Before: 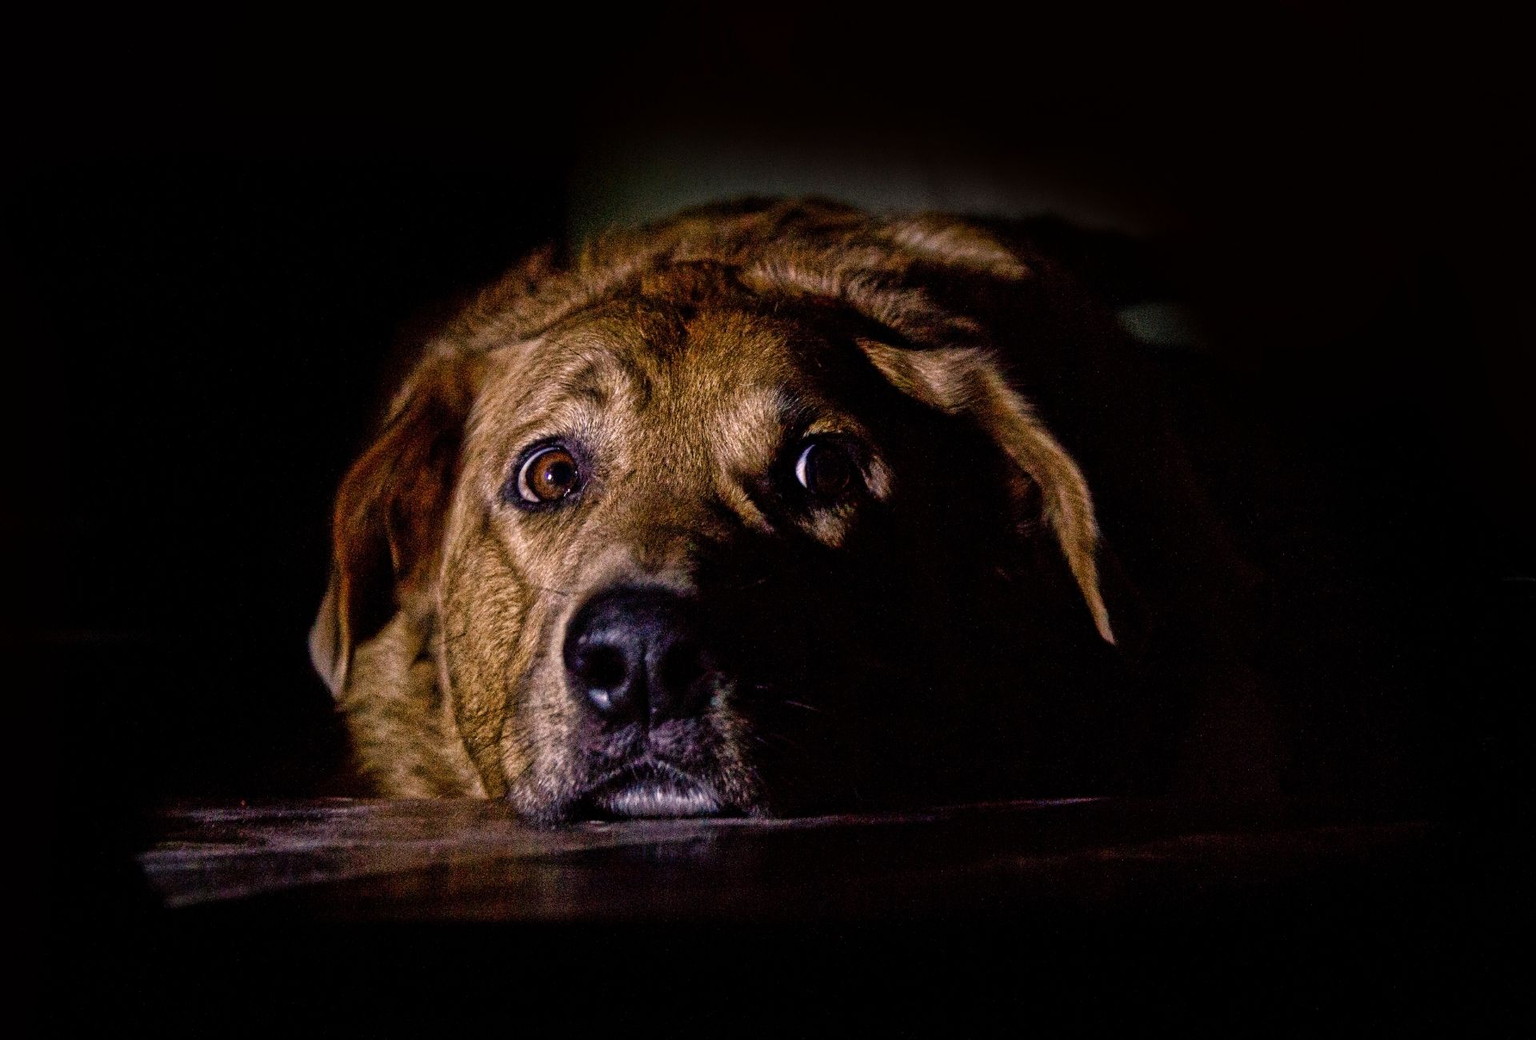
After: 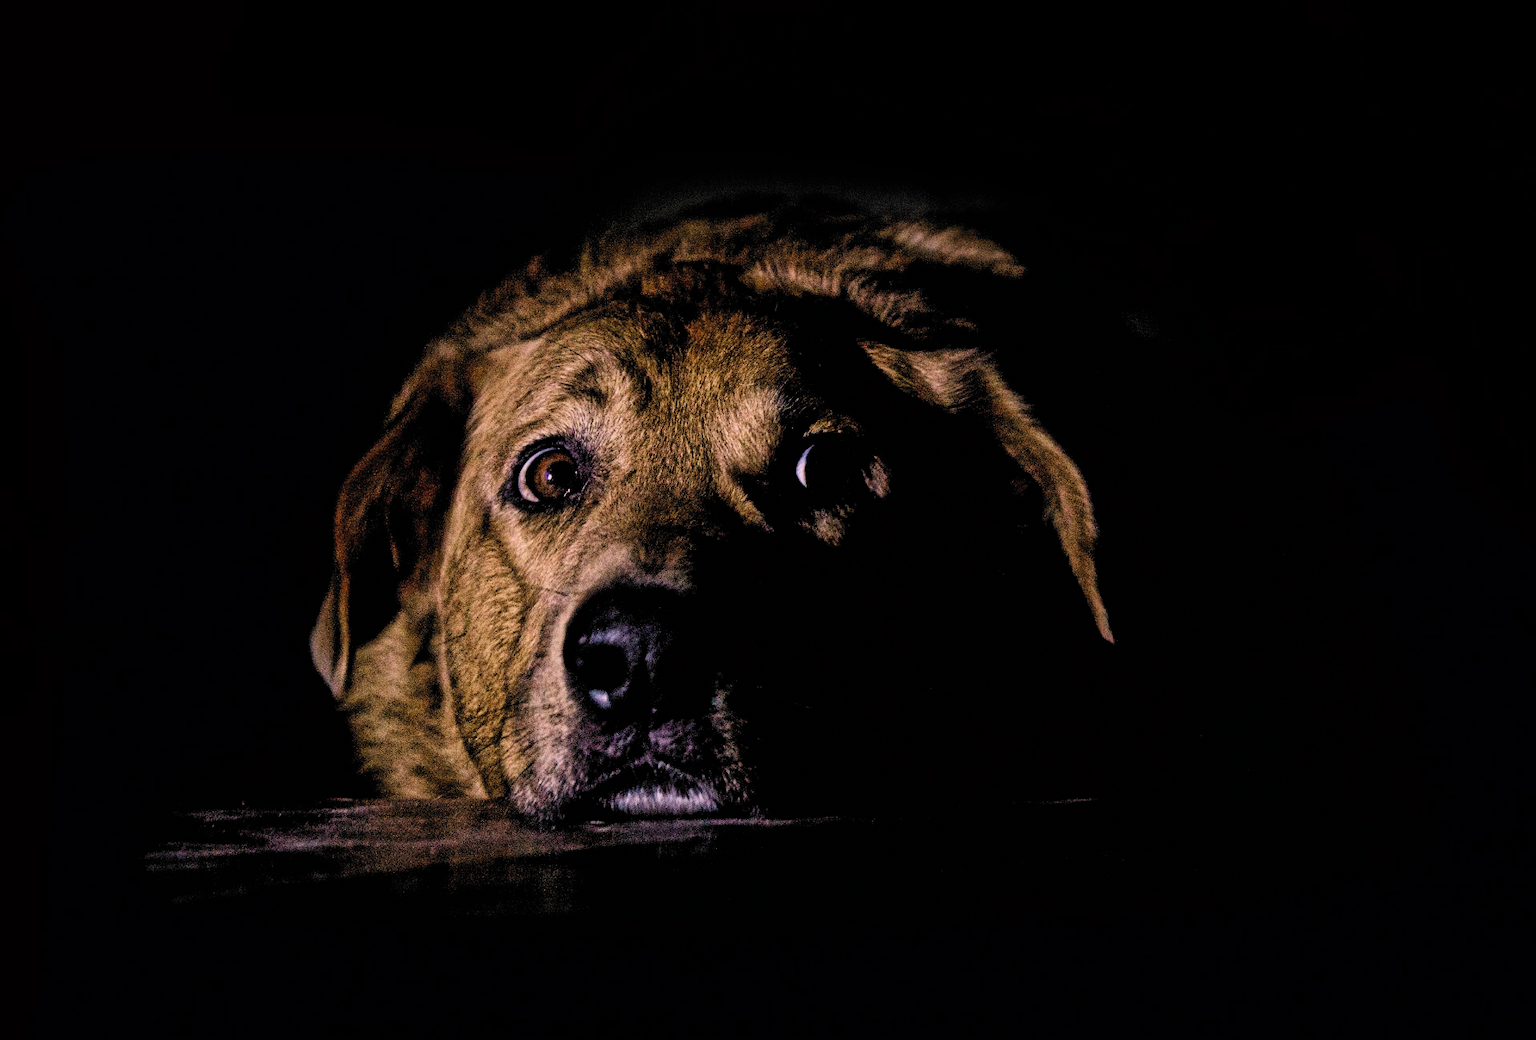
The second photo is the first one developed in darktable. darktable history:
filmic rgb: black relative exposure -5.08 EV, white relative exposure 3.96 EV, hardness 2.89, contrast 1.297, highlights saturation mix -29.14%, color science v6 (2022)
velvia: on, module defaults
